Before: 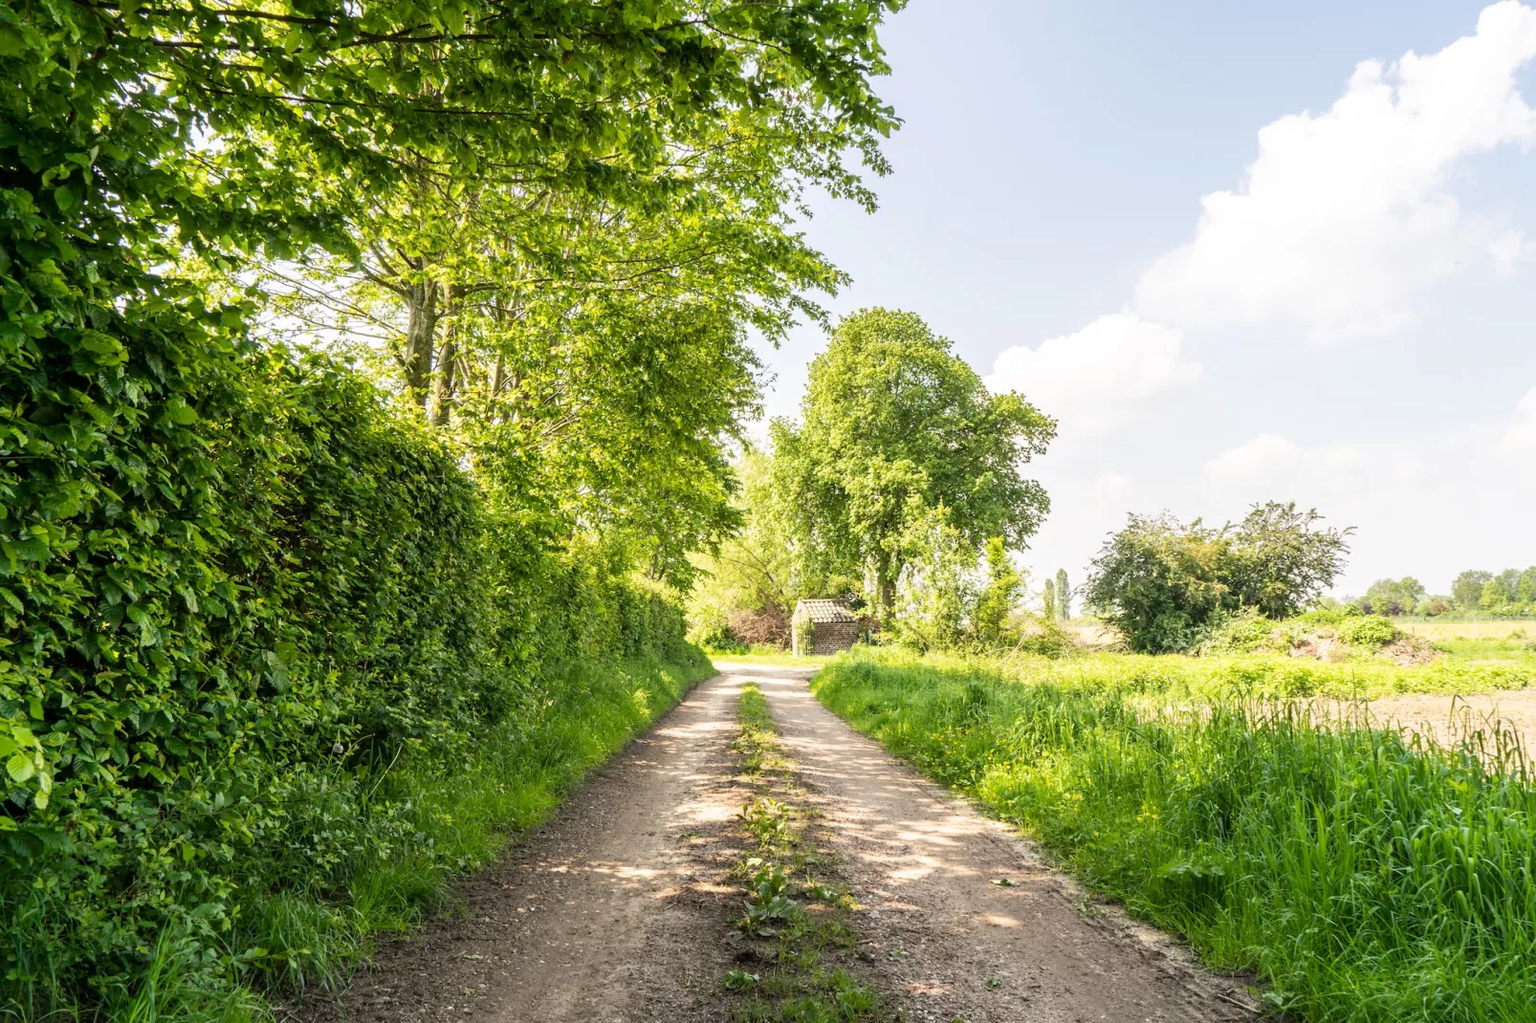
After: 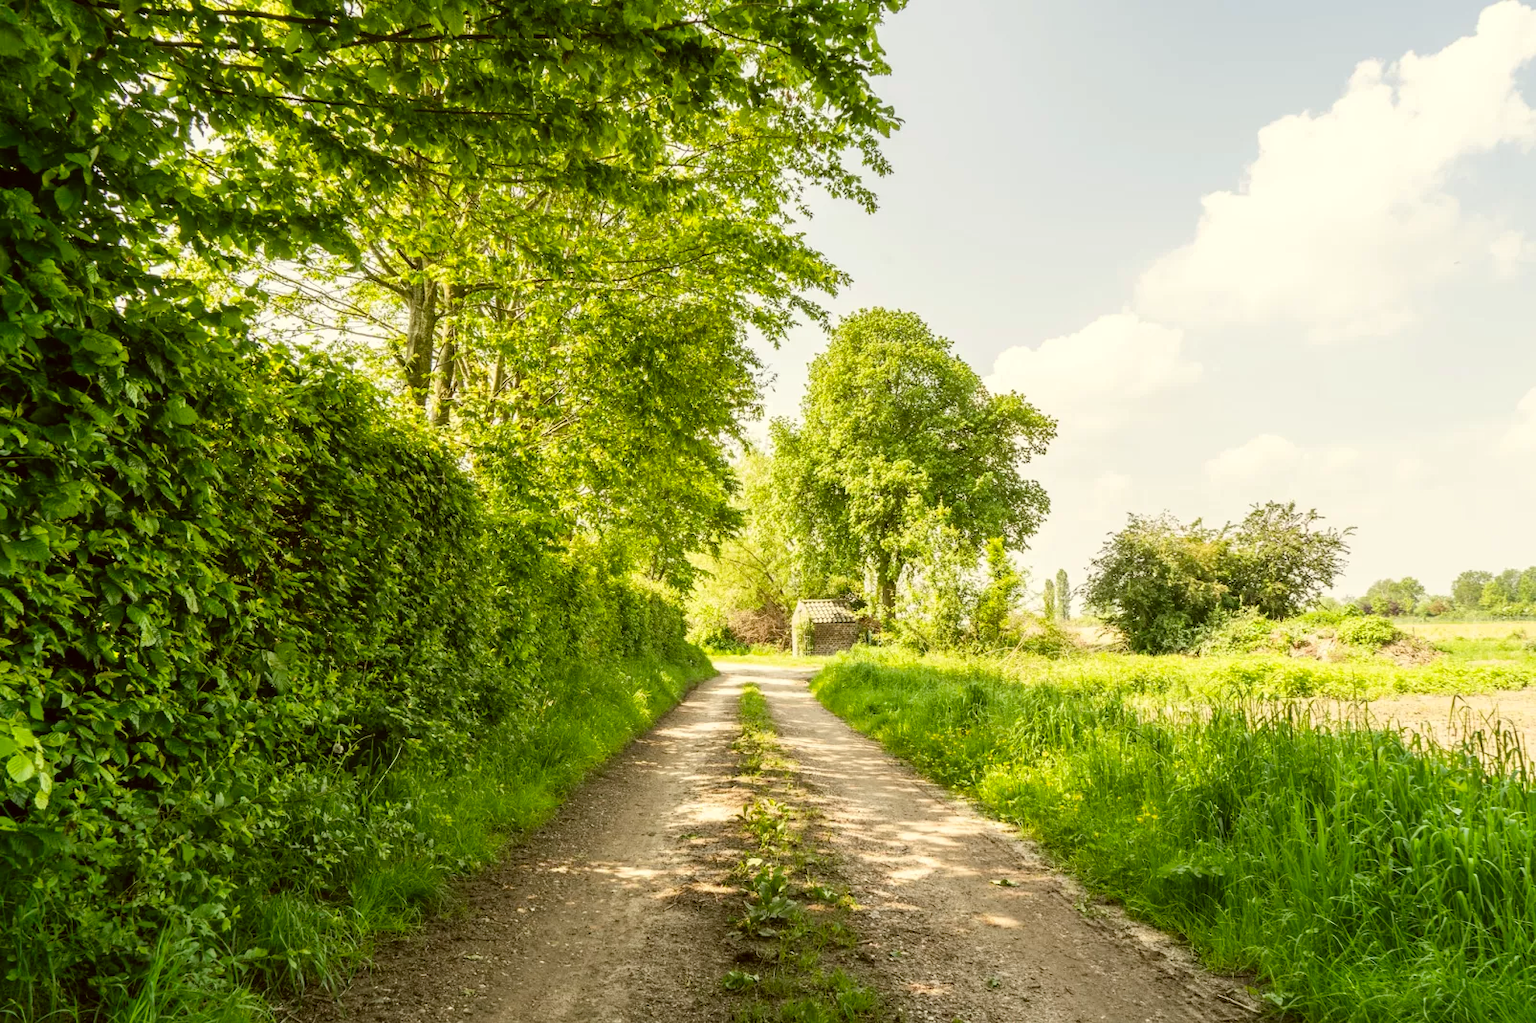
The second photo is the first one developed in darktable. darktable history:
color correction: highlights a* -1.25, highlights b* 10.25, shadows a* 0.903, shadows b* 19.4
